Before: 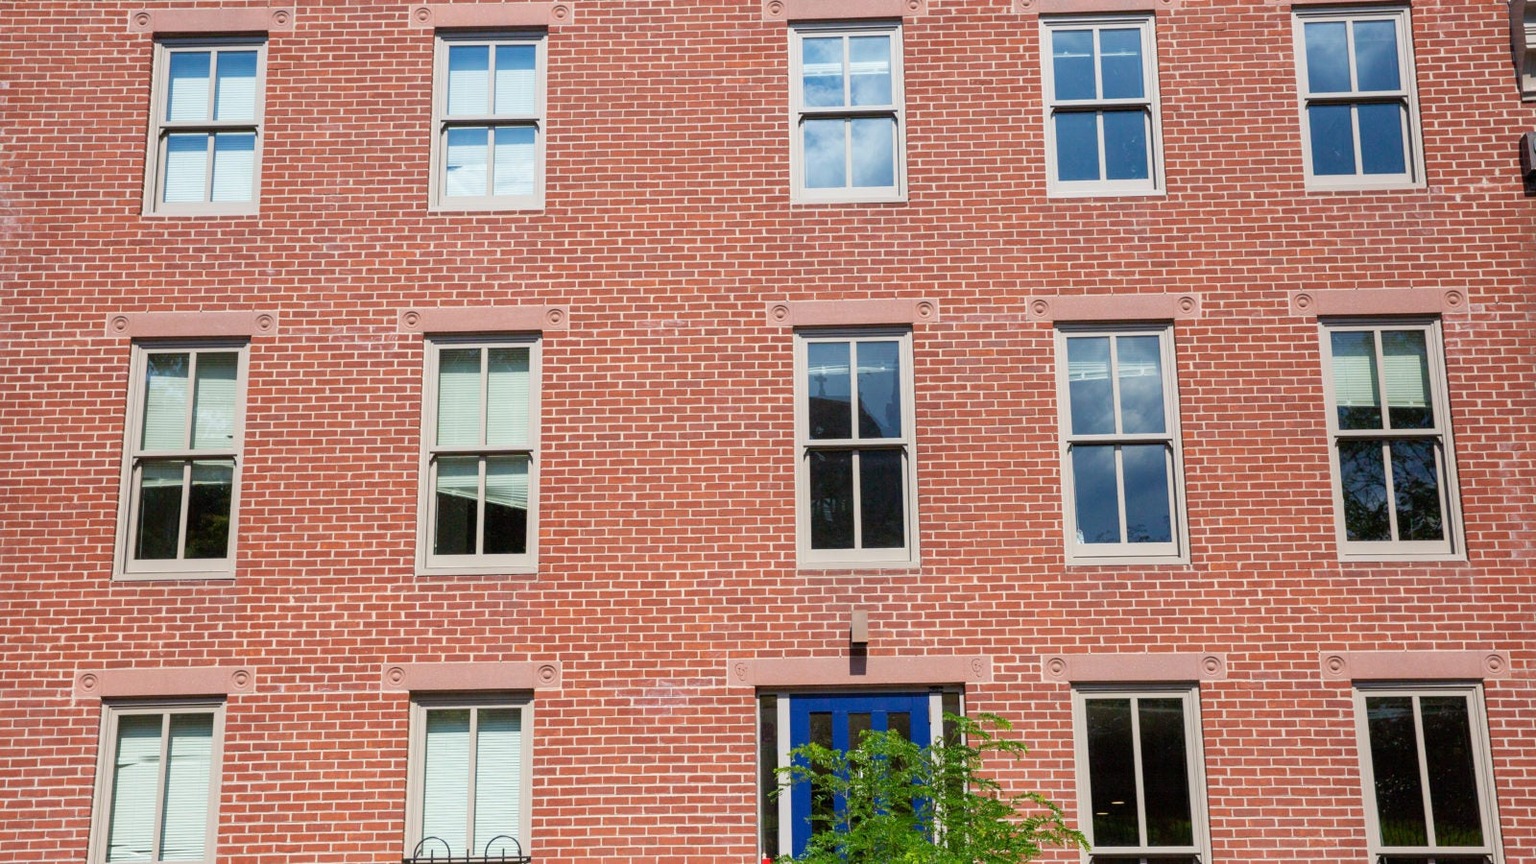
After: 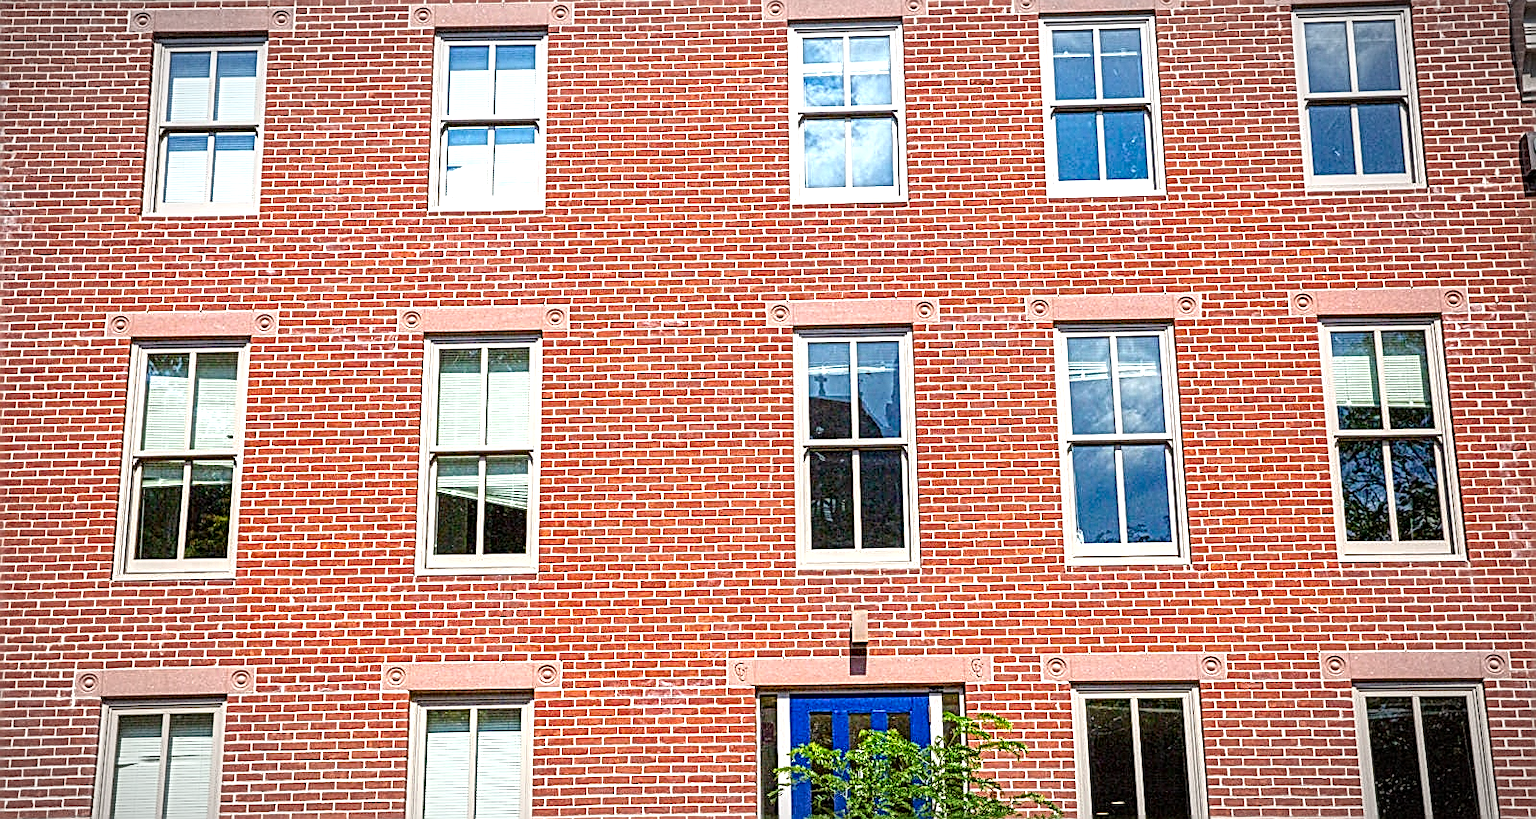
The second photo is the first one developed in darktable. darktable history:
crop and rotate: top 0%, bottom 5.097%
local contrast: mode bilateral grid, contrast 20, coarseness 3, detail 300%, midtone range 0.2
sharpen: on, module defaults
color balance rgb: perceptual saturation grading › global saturation 35%, perceptual saturation grading › highlights -30%, perceptual saturation grading › shadows 35%, perceptual brilliance grading › global brilliance 3%, perceptual brilliance grading › highlights -3%, perceptual brilliance grading › shadows 3%
exposure: black level correction 0, exposure 0.7 EV, compensate exposure bias true, compensate highlight preservation false
vignetting: automatic ratio true
